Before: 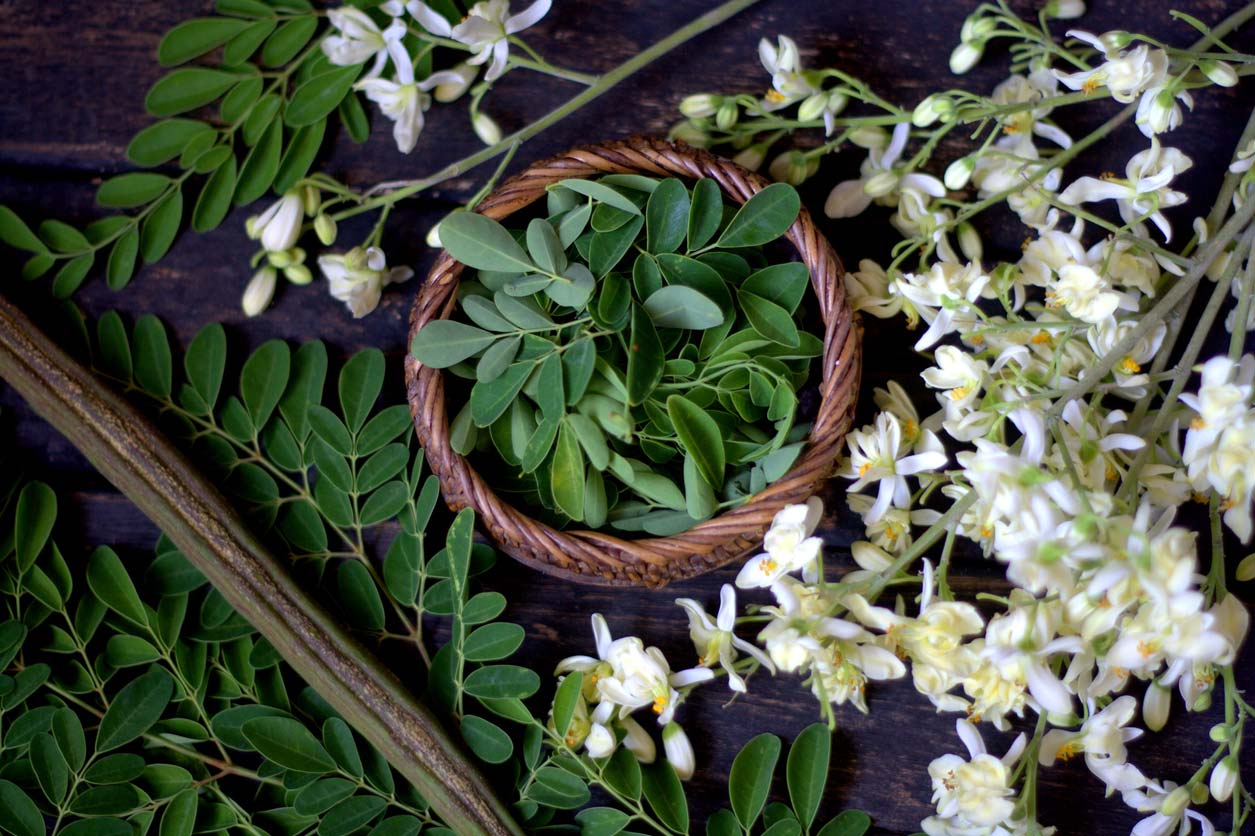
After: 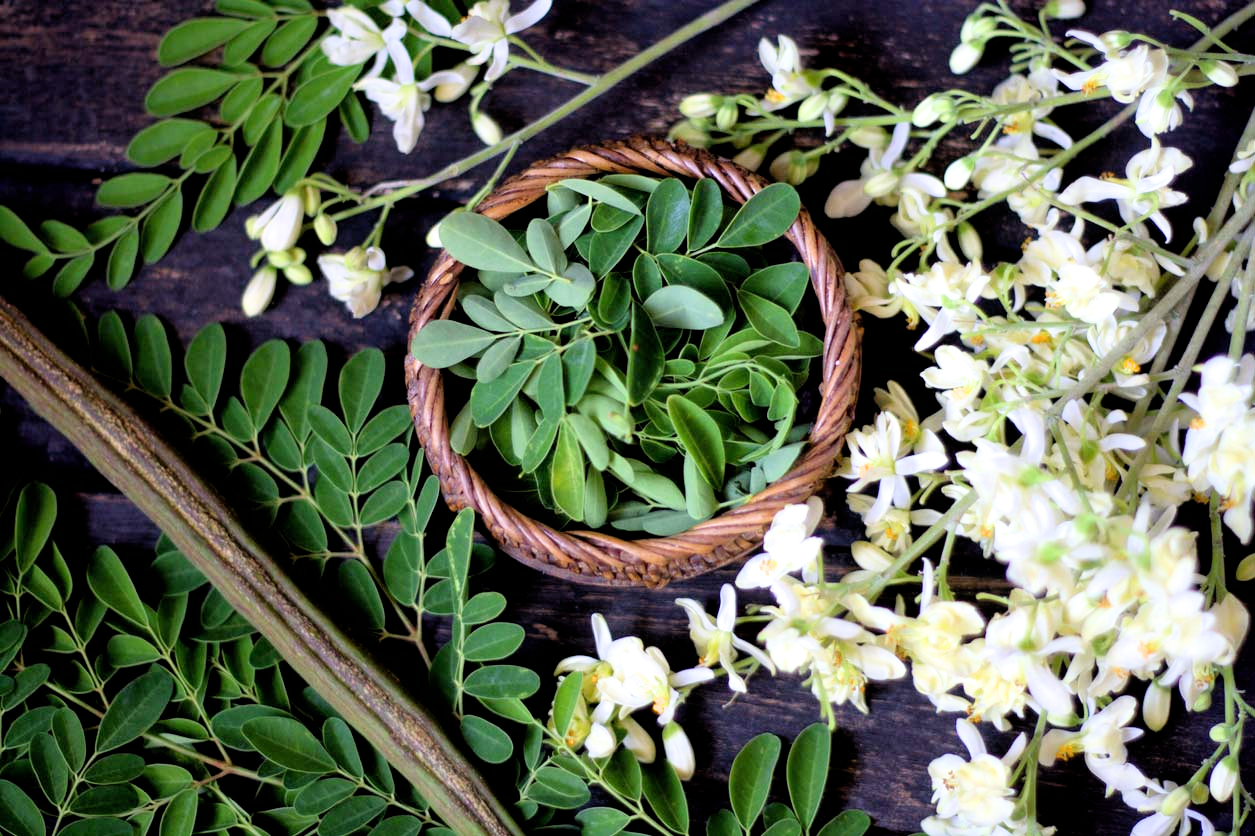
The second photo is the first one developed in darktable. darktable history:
exposure: black level correction 0, exposure 1.104 EV, compensate exposure bias true, compensate highlight preservation false
filmic rgb: black relative exposure -5.73 EV, white relative exposure 3.4 EV, hardness 3.67
